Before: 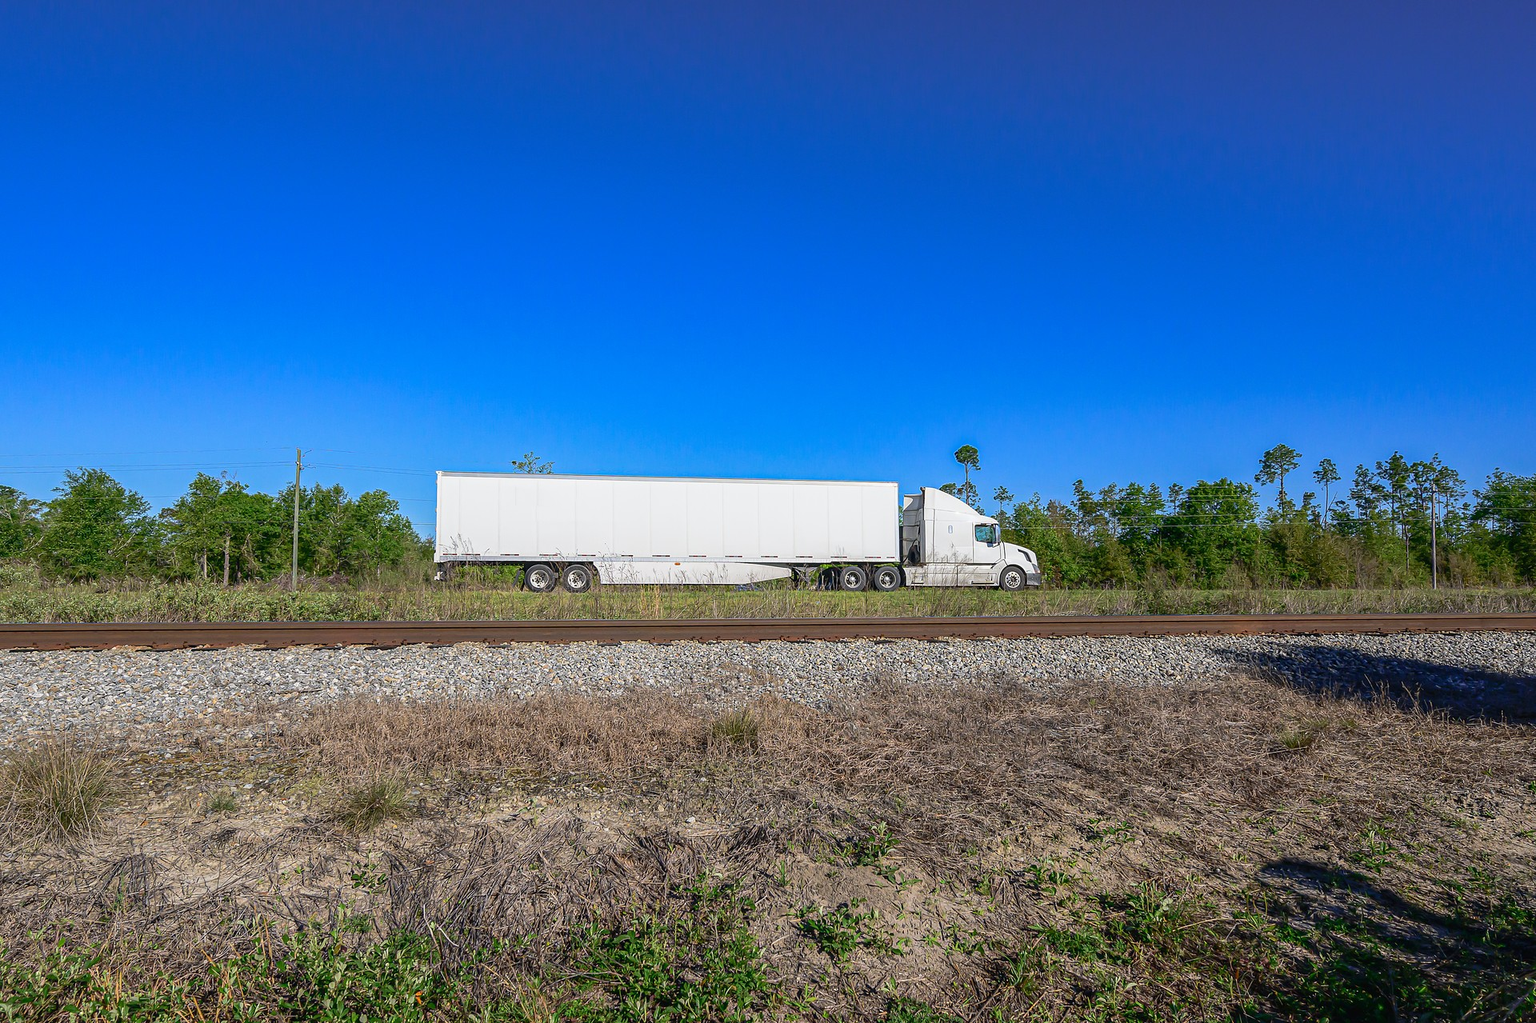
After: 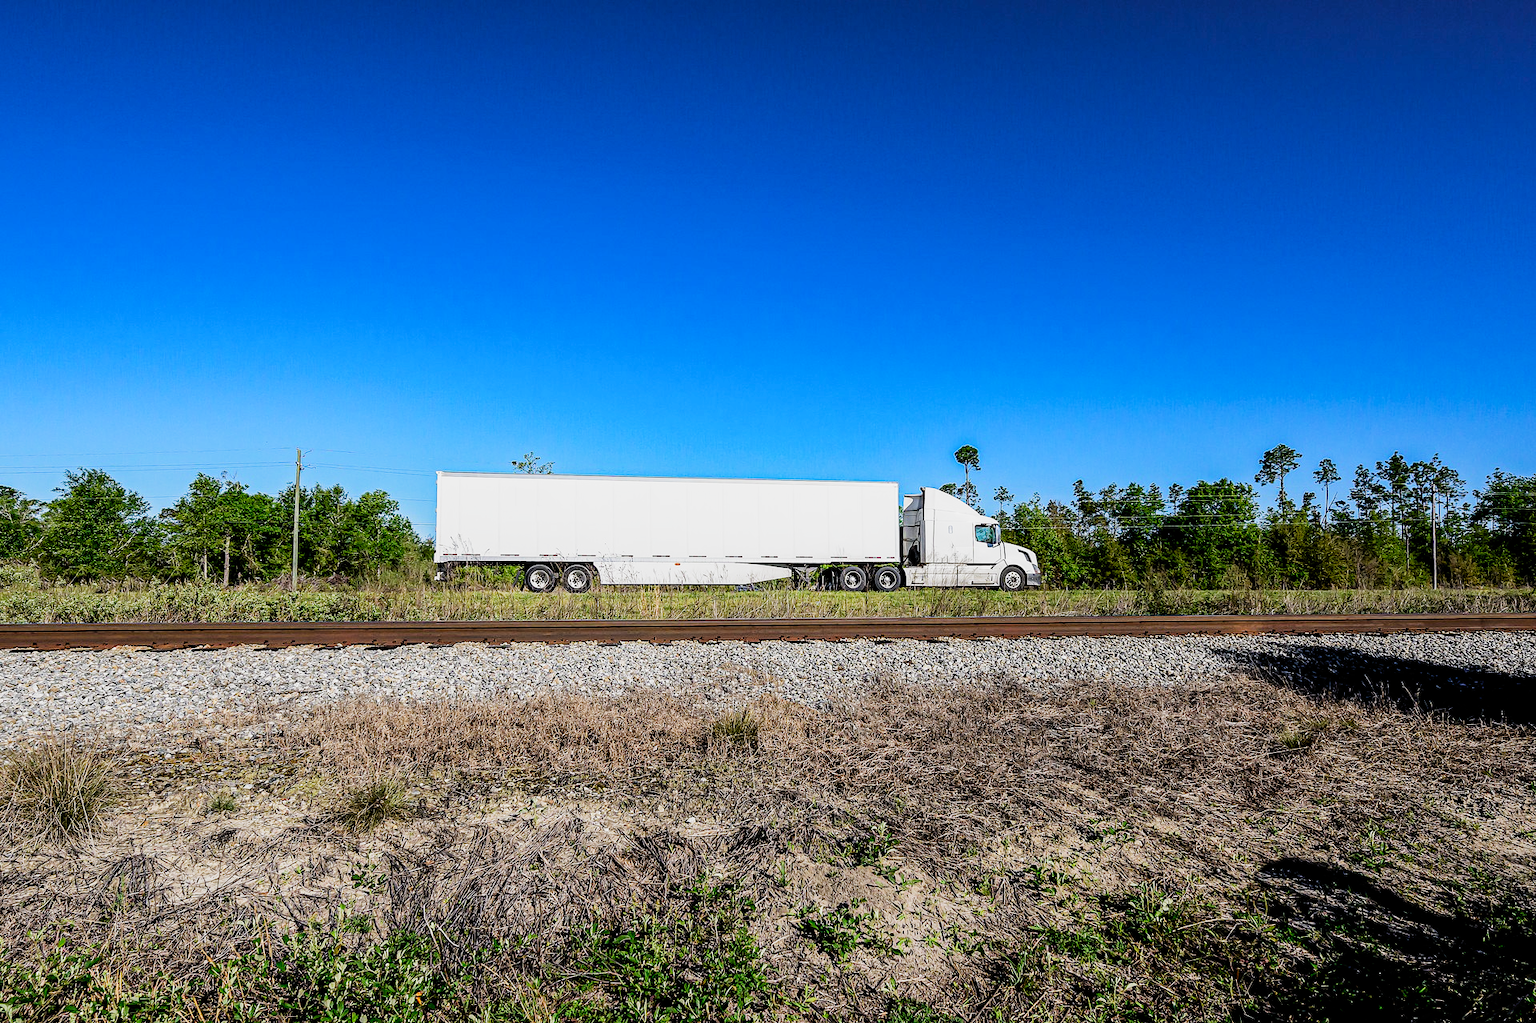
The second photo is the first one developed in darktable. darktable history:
tone curve: curves: ch0 [(0, 0) (0.004, 0.001) (0.133, 0.112) (0.325, 0.362) (0.832, 0.893) (1, 1)], color space Lab, independent channels, preserve colors none
filmic rgb: black relative exposure -5.04 EV, white relative exposure 3.97 EV, hardness 2.88, contrast 1.394, highlights saturation mix -28.58%, add noise in highlights 0, preserve chrominance no, color science v3 (2019), use custom middle-gray values true, contrast in highlights soft
